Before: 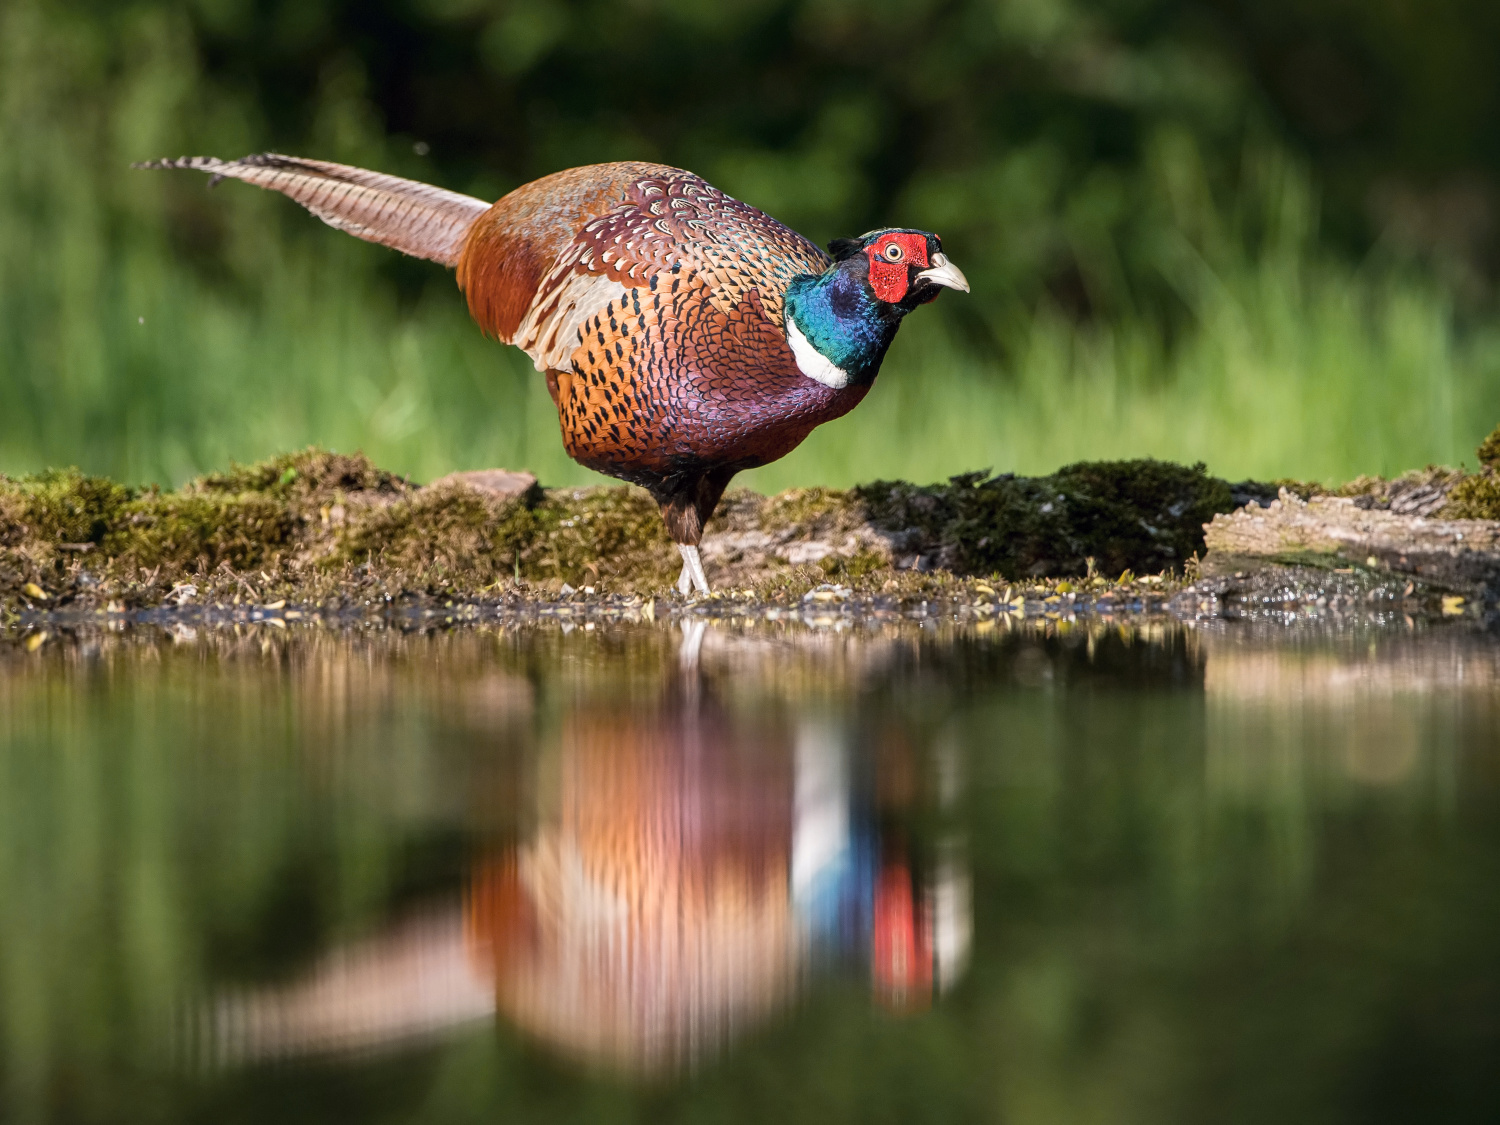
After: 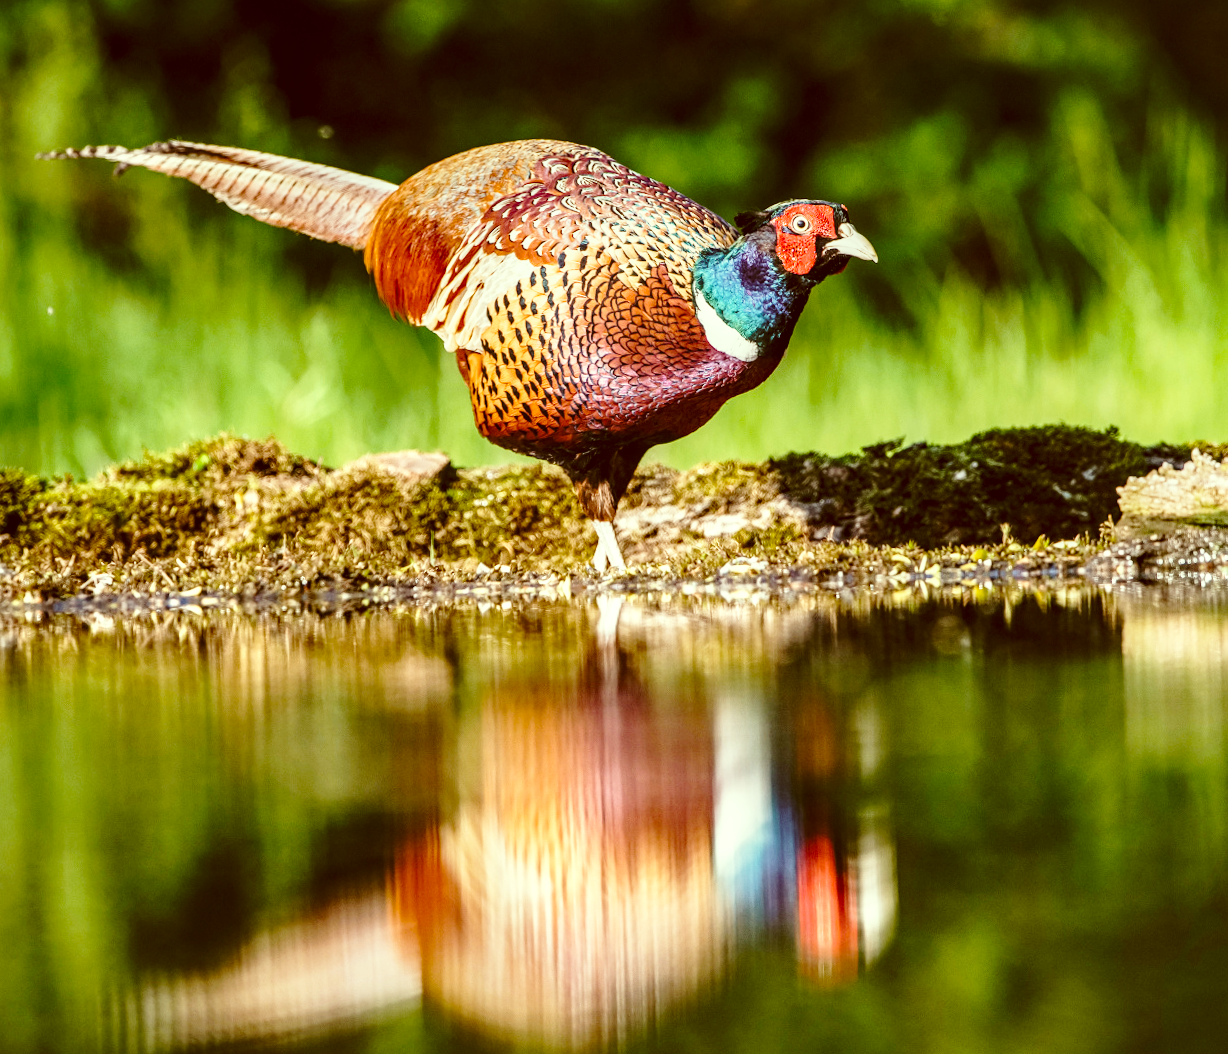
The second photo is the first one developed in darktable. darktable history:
color correction: highlights a* -6.31, highlights b* 9.42, shadows a* 10.67, shadows b* 23.63
crop and rotate: angle 1.44°, left 4.232%, top 0.65%, right 11.162%, bottom 2.537%
haze removal: compatibility mode true, adaptive false
local contrast: on, module defaults
exposure: exposure 0.151 EV, compensate highlight preservation false
base curve: curves: ch0 [(0, 0) (0.036, 0.037) (0.121, 0.228) (0.46, 0.76) (0.859, 0.983) (1, 1)], preserve colors none
